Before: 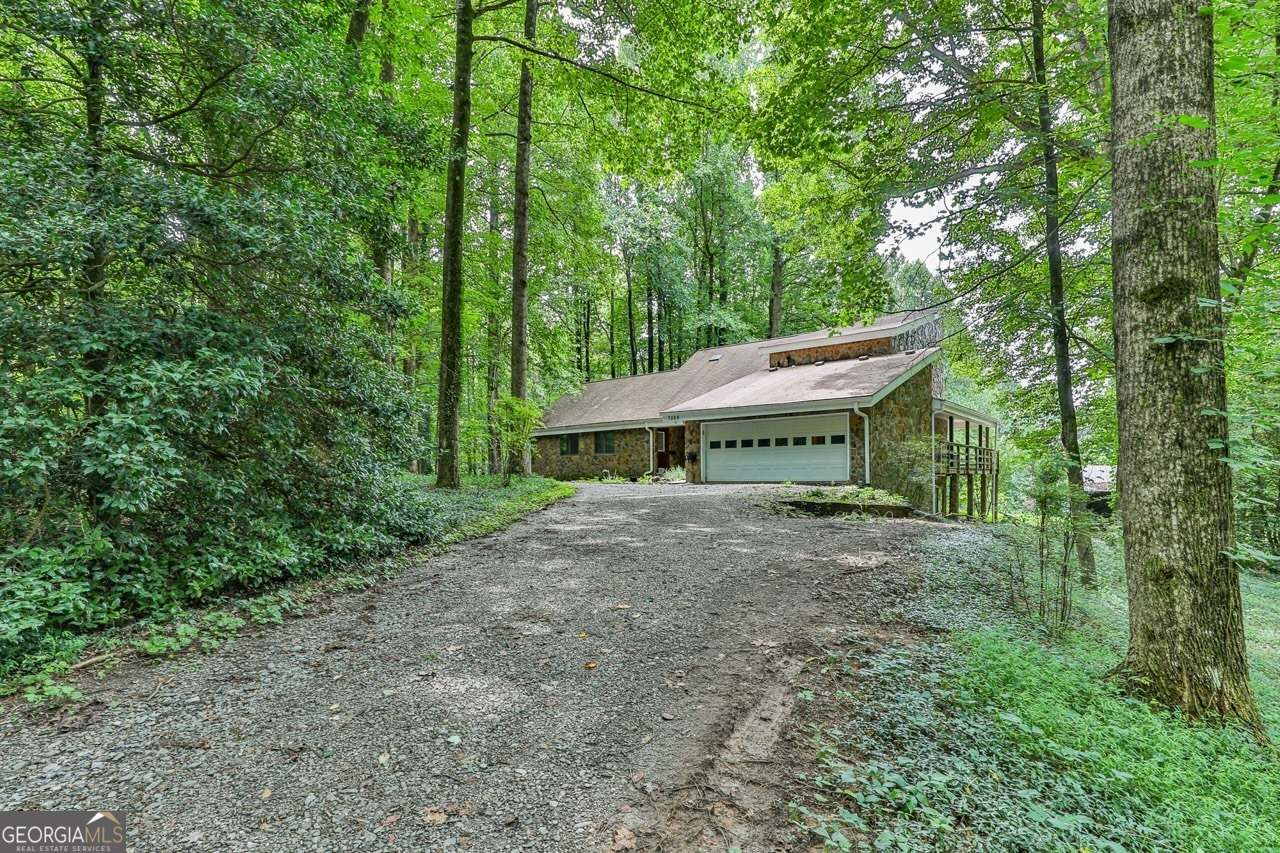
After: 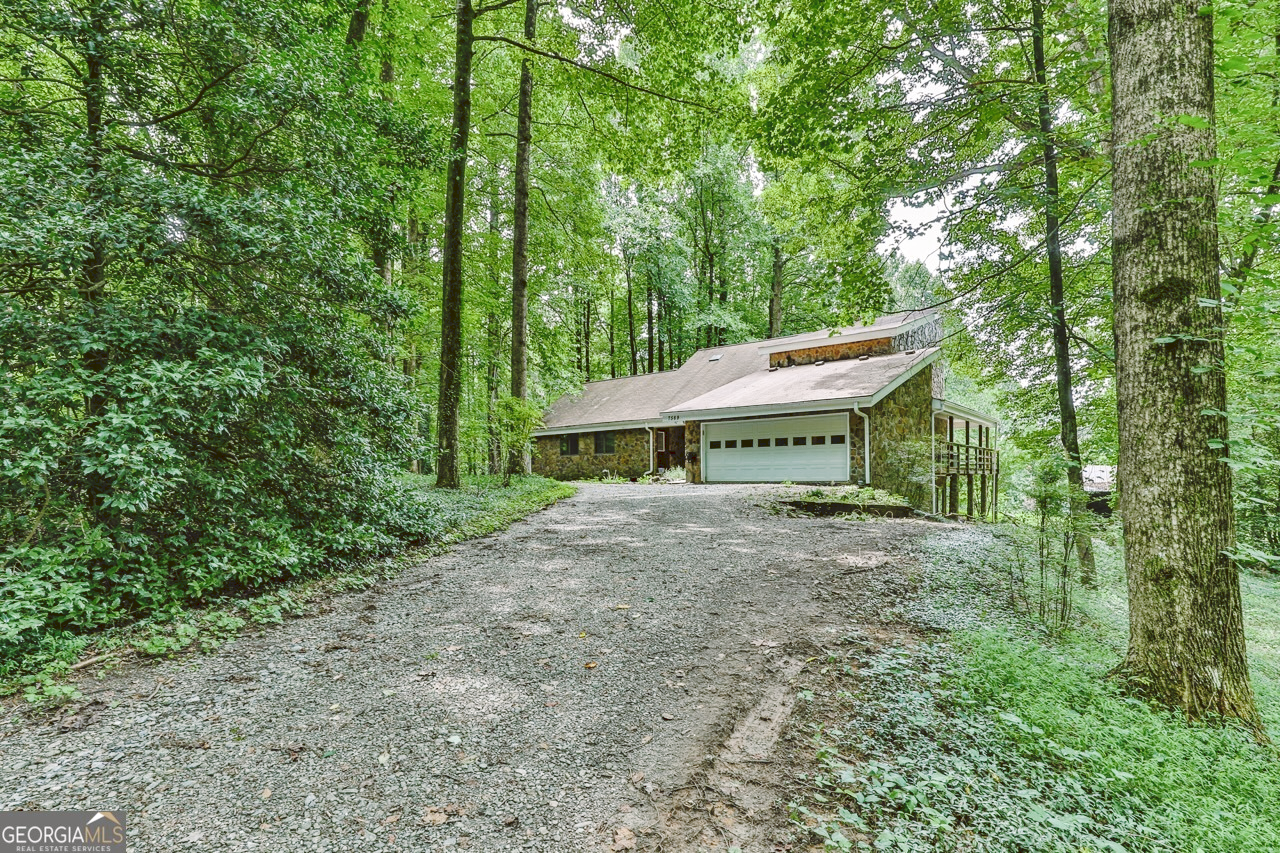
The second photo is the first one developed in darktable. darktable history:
tone curve: curves: ch0 [(0, 0) (0.003, 0.112) (0.011, 0.115) (0.025, 0.111) (0.044, 0.114) (0.069, 0.126) (0.1, 0.144) (0.136, 0.164) (0.177, 0.196) (0.224, 0.249) (0.277, 0.316) (0.335, 0.401) (0.399, 0.487) (0.468, 0.571) (0.543, 0.647) (0.623, 0.728) (0.709, 0.795) (0.801, 0.866) (0.898, 0.933) (1, 1)], preserve colors none
color look up table: target L [98.13, 91.35, 84.81, 74, 74.19, 78.51, 61.7, 56.83, 45.54, 52.75, 32.42, 16.88, 200.74, 102.65, 86.83, 73.1, 63.15, 60.44, 56.09, 56.05, 51.85, 47.94, 45.02, 39.12, 29.56, 28.73, 21.31, 2.647, 80.98, 84.94, 73.9, 62.7, 61.37, 61.85, 61.16, 68.45, 62.68, 37.96, 37.43, 39.03, 26, 30.87, 24.81, 2.292, 89.22, 71.1, 51.79, 48.82, 28.05], target a [-22.16, -21.8, -42.84, -32.13, -50.79, -19.83, -52.21, -8.423, -32.56, -8.513, -21.28, -15.99, 0, 0, 5.188, 18.98, 40.13, 24.62, 50.48, 25.35, 52.96, 25.49, 68.78, 57.57, 5.428, 0.707, 33.44, 18.42, 9.568, 19.81, 40.97, 41.31, 8.142, 57.38, 60.48, 14.92, 27.49, 52.67, 14.48, 40.56, 30.01, 22.92, 27.77, 16.37, -28.26, -6.48, -32.29, -7.22, -7.984], target b [35.09, 62.04, 13.23, 31.86, 31.23, 2.811, 52.27, 31.18, 41.8, 6.503, 36.53, 13.38, 0, -0.002, 11.52, 76.38, 54.23, 33.22, 60.07, 15.25, 32, 49.59, 31.48, 57.81, 15.02, 41.78, 36.22, 3.954, -0.615, -18.27, -33.98, 0.35, -12.65, -2.752, -23.53, -42.15, -52.33, -7.62, -30.67, -49.53, -2.602, -61.85, -38.64, -9.201, -19.53, -35.61, 3.942, -29.66, -9.854], num patches 49
